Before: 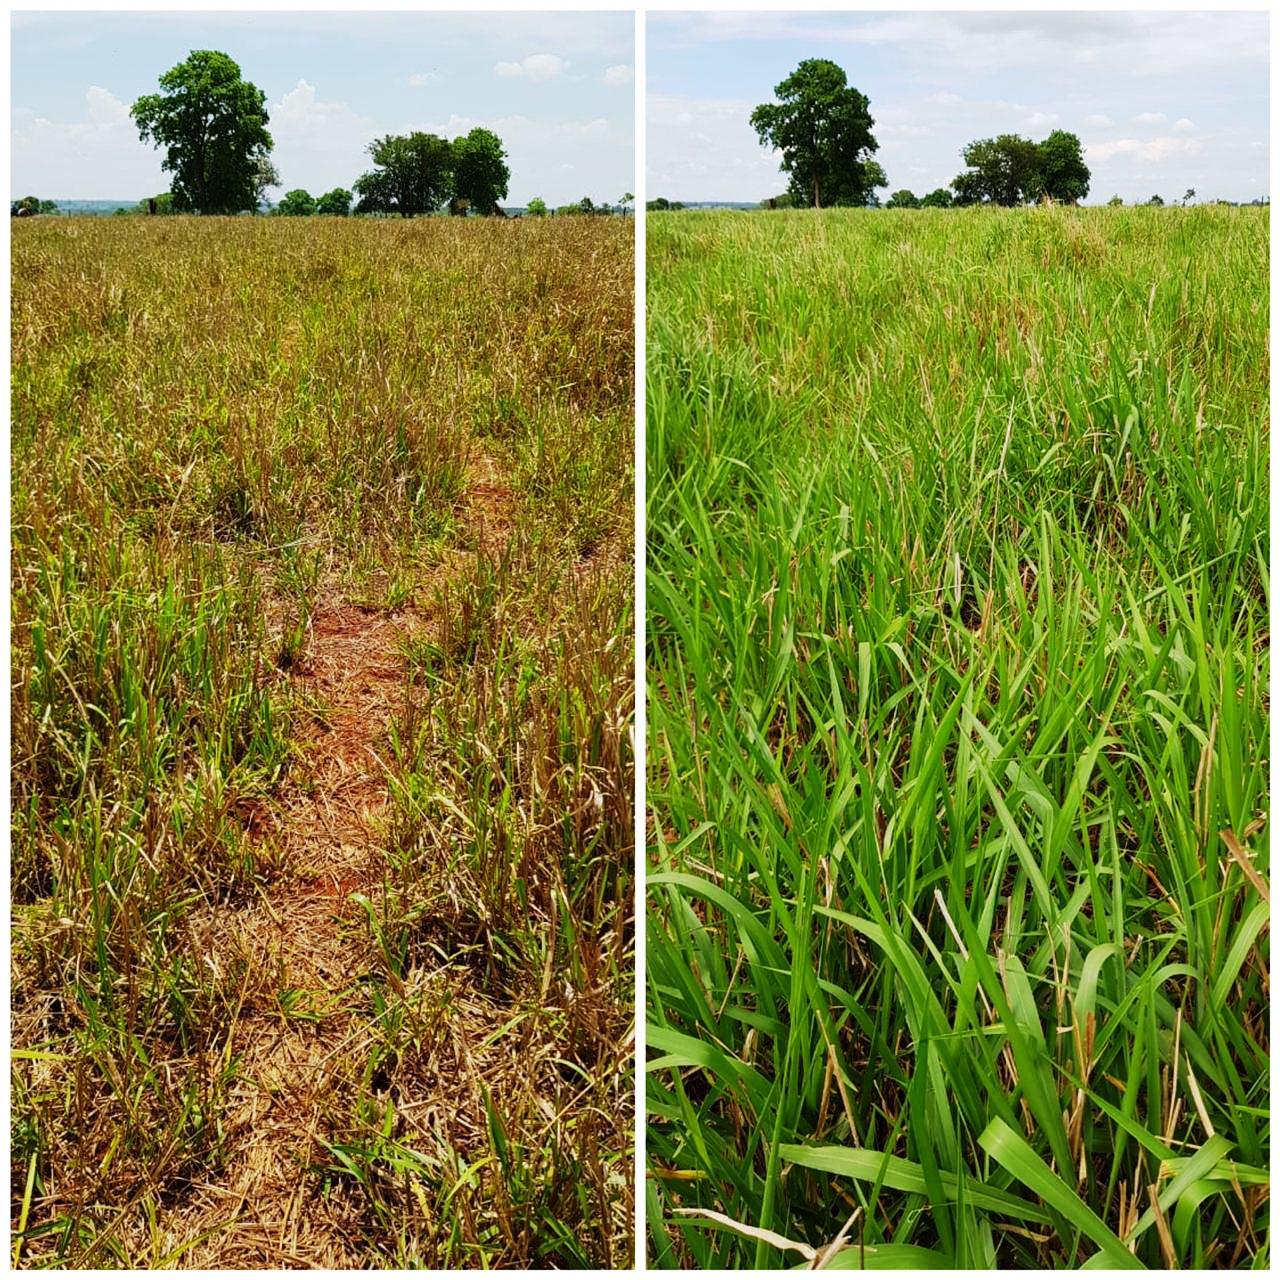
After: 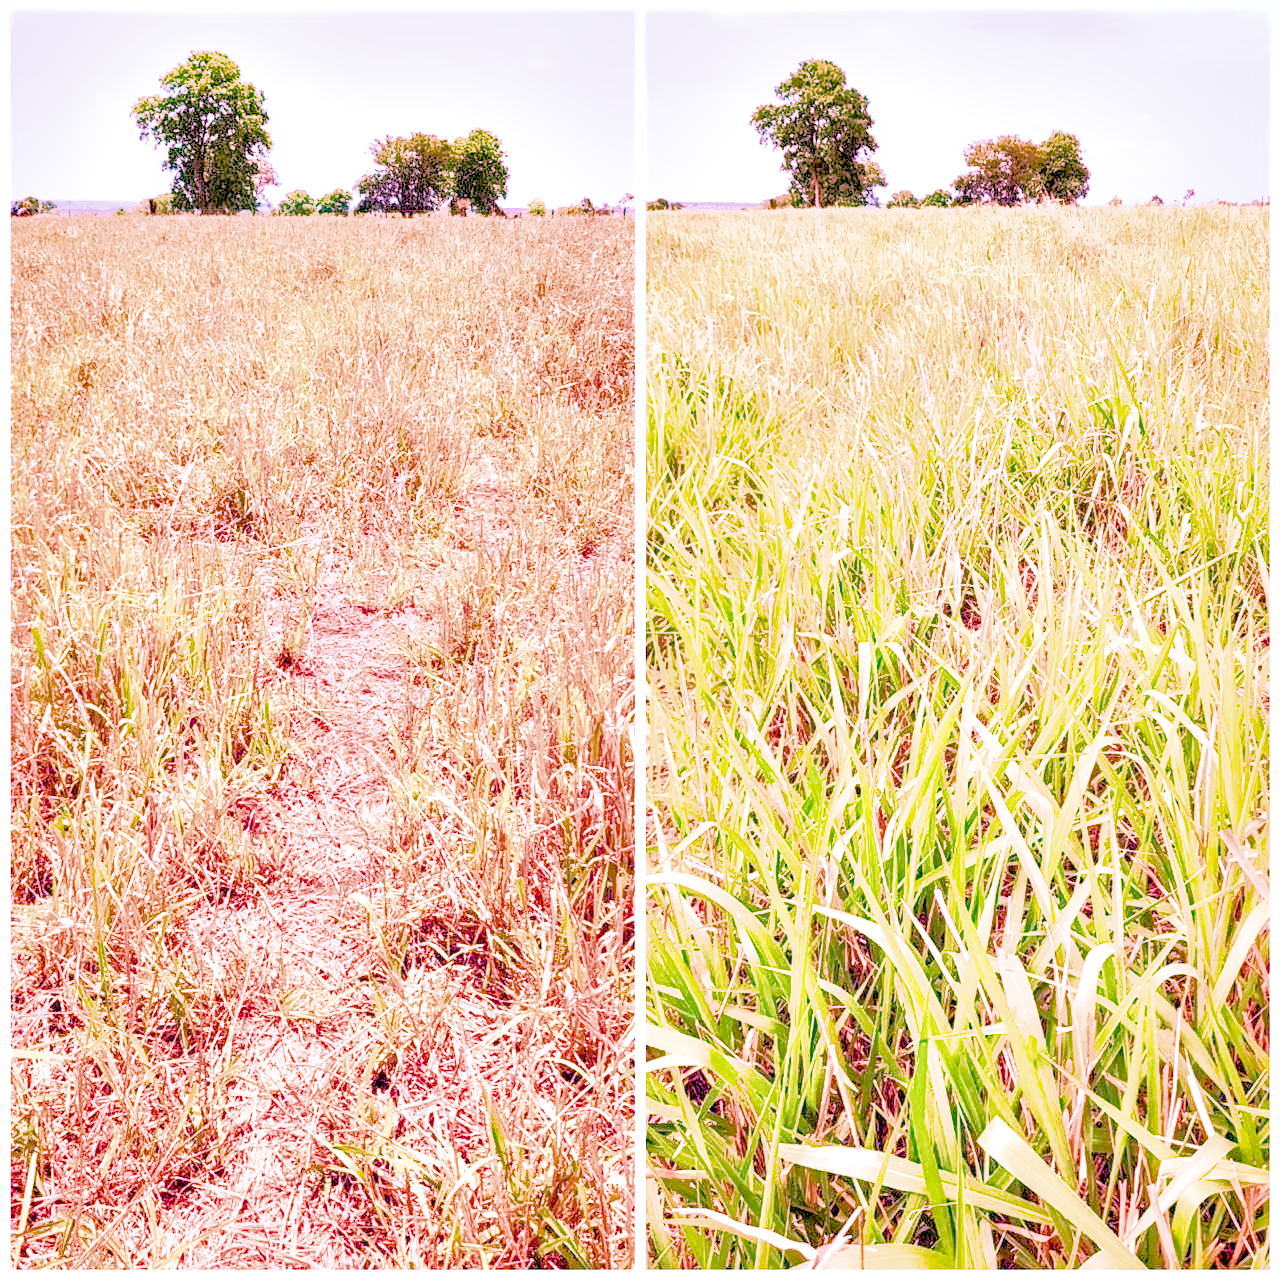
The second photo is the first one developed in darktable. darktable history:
local contrast: on, module defaults
color calibration: illuminant as shot in camera, x 0.358, y 0.373, temperature 4628.91 K
denoise (profiled): preserve shadows 1.52, scattering 0.002, a [-1, 0, 0], compensate highlight preservation false
filmic rgb: black relative exposure -7.65 EV, white relative exposure 4.56 EV, hardness 3.61, contrast 1.05
haze removal: compatibility mode true, adaptive false
highlight reconstruction: on, module defaults
hot pixels: on, module defaults
lens correction: scale 1, crop 1, focal 16, aperture 5.6, distance 1000, camera "Canon EOS RP", lens "Canon RF 16mm F2.8 STM"
shadows and highlights: on, module defaults
white balance: red 2.229, blue 1.46
velvia: on, module defaults
tone equalizer "contrast tone curve: soft": -8 EV -0.417 EV, -7 EV -0.389 EV, -6 EV -0.333 EV, -5 EV -0.222 EV, -3 EV 0.222 EV, -2 EV 0.333 EV, -1 EV 0.389 EV, +0 EV 0.417 EV, edges refinement/feathering 500, mask exposure compensation -1.57 EV, preserve details no
contrast equalizer "clarity": octaves 7, y [[0.6 ×6], [0.55 ×6], [0 ×6], [0 ×6], [0 ×6]]
color balance rgb "basic colorfulness: vibrant colors": perceptual saturation grading › global saturation 20%, perceptual saturation grading › highlights -25%, perceptual saturation grading › shadows 50%
exposure: black level correction 0, exposure 1.625 EV, compensate exposure bias true, compensate highlight preservation false
